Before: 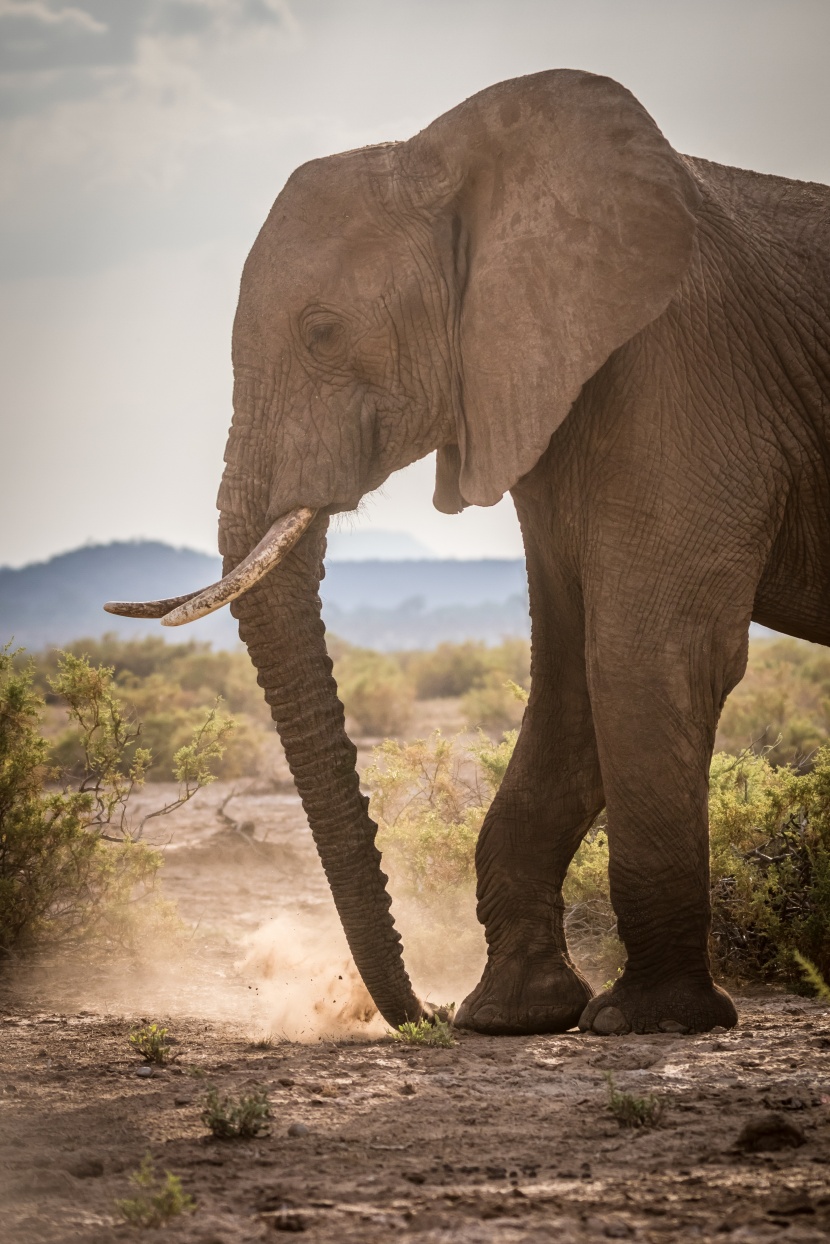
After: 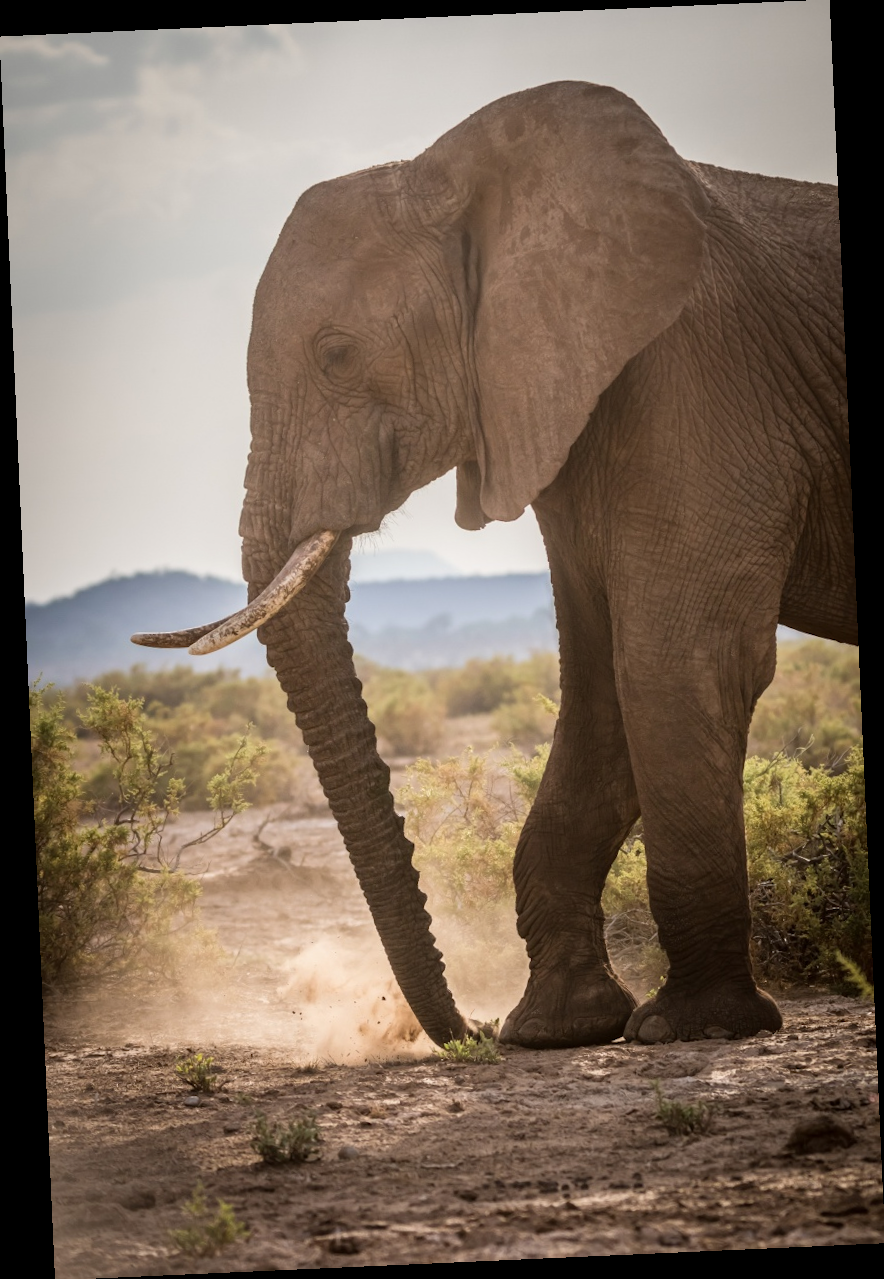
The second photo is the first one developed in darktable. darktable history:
rotate and perspective: rotation -2.56°, automatic cropping off
exposure: exposure -0.05 EV
